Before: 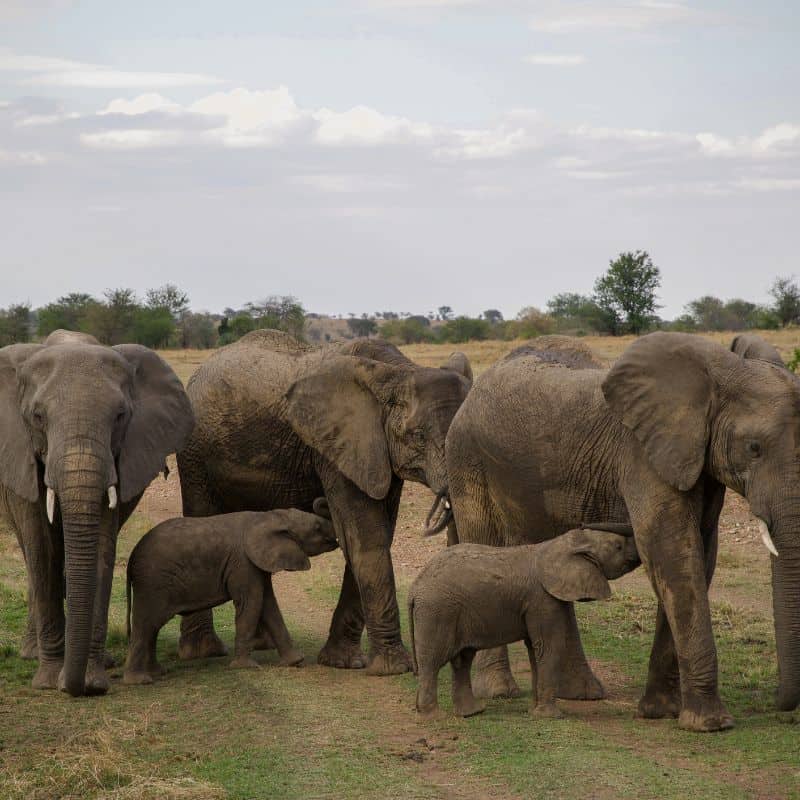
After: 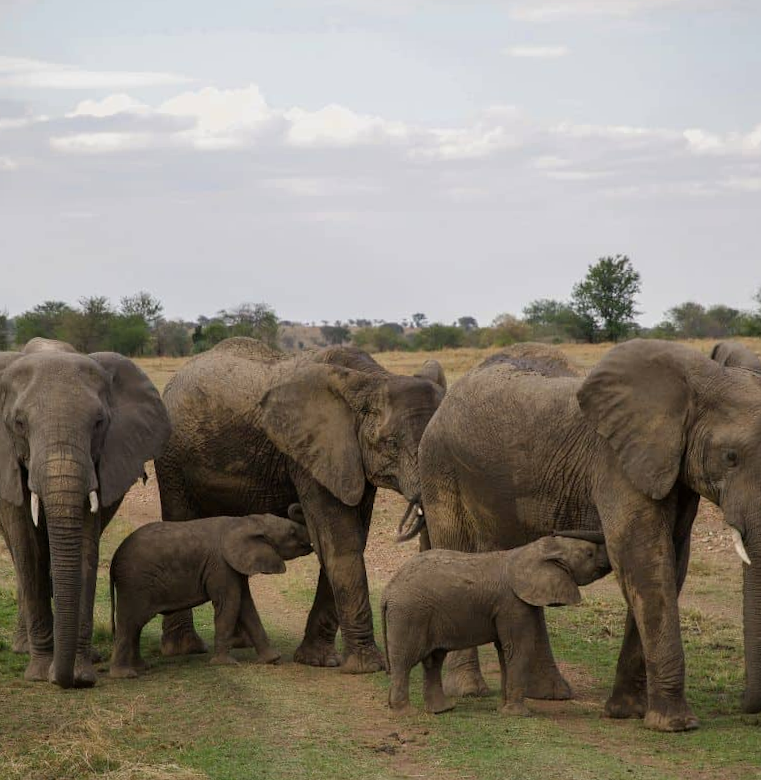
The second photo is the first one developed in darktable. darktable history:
rotate and perspective: rotation 0.074°, lens shift (vertical) 0.096, lens shift (horizontal) -0.041, crop left 0.043, crop right 0.952, crop top 0.024, crop bottom 0.979
